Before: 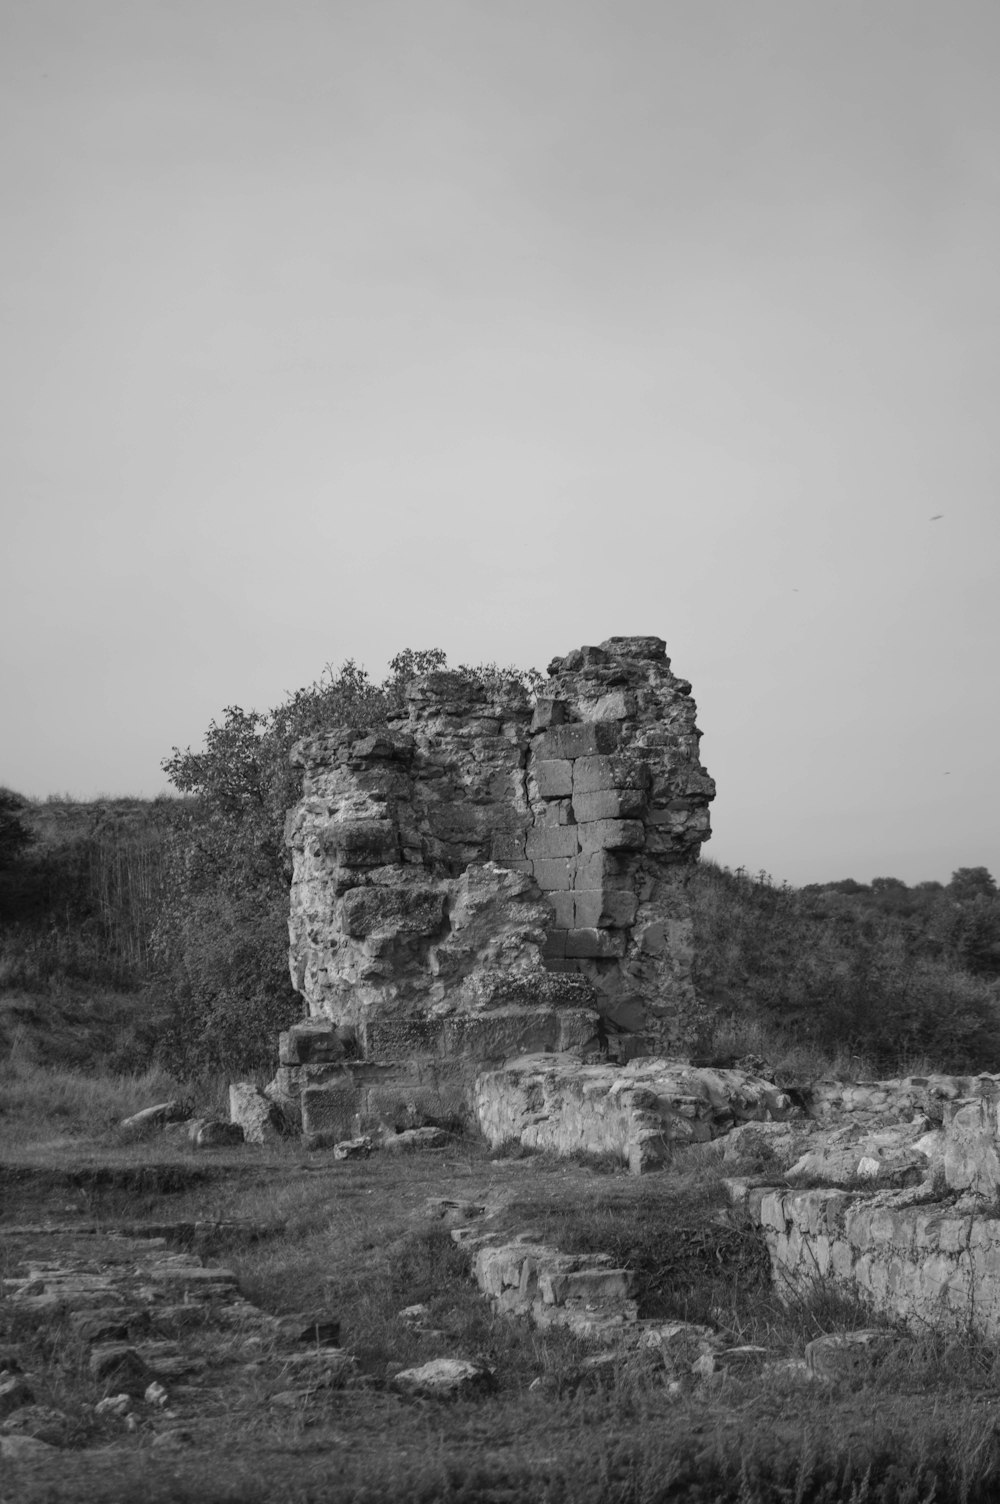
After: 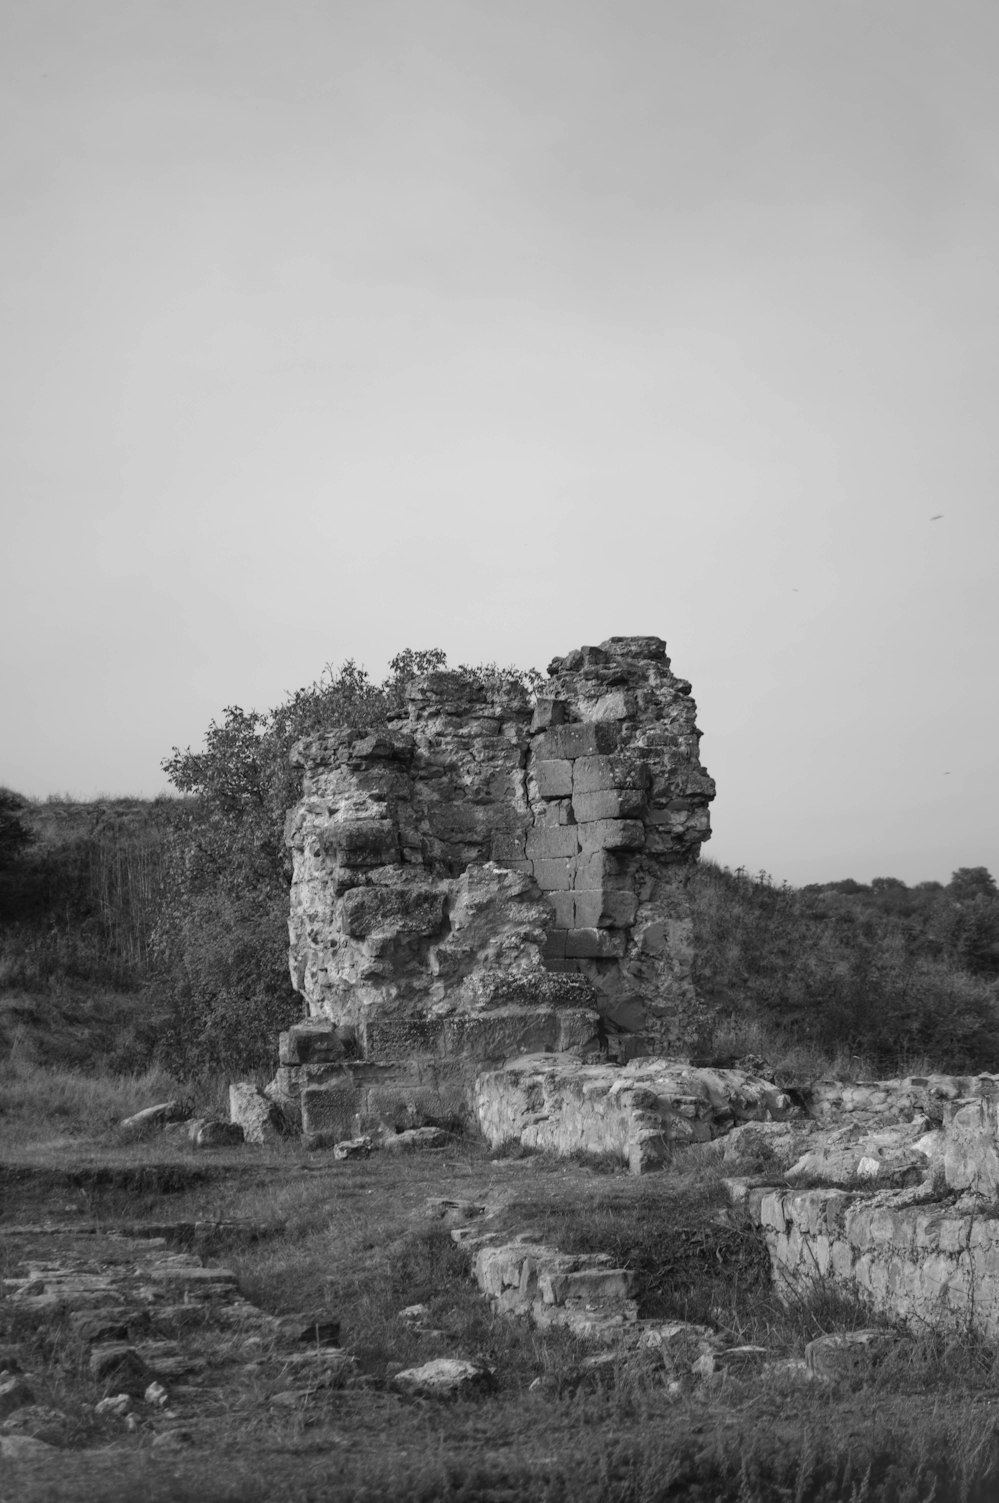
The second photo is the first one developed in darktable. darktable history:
vignetting: fall-off start 100%, brightness 0.05, saturation 0
color balance rgb: linear chroma grading › shadows 32%, linear chroma grading › global chroma -2%, linear chroma grading › mid-tones 4%, perceptual saturation grading › global saturation -2%, perceptual saturation grading › highlights -8%, perceptual saturation grading › mid-tones 8%, perceptual saturation grading › shadows 4%, perceptual brilliance grading › highlights 8%, perceptual brilliance grading › mid-tones 4%, perceptual brilliance grading › shadows 2%, global vibrance 16%, saturation formula JzAzBz (2021)
